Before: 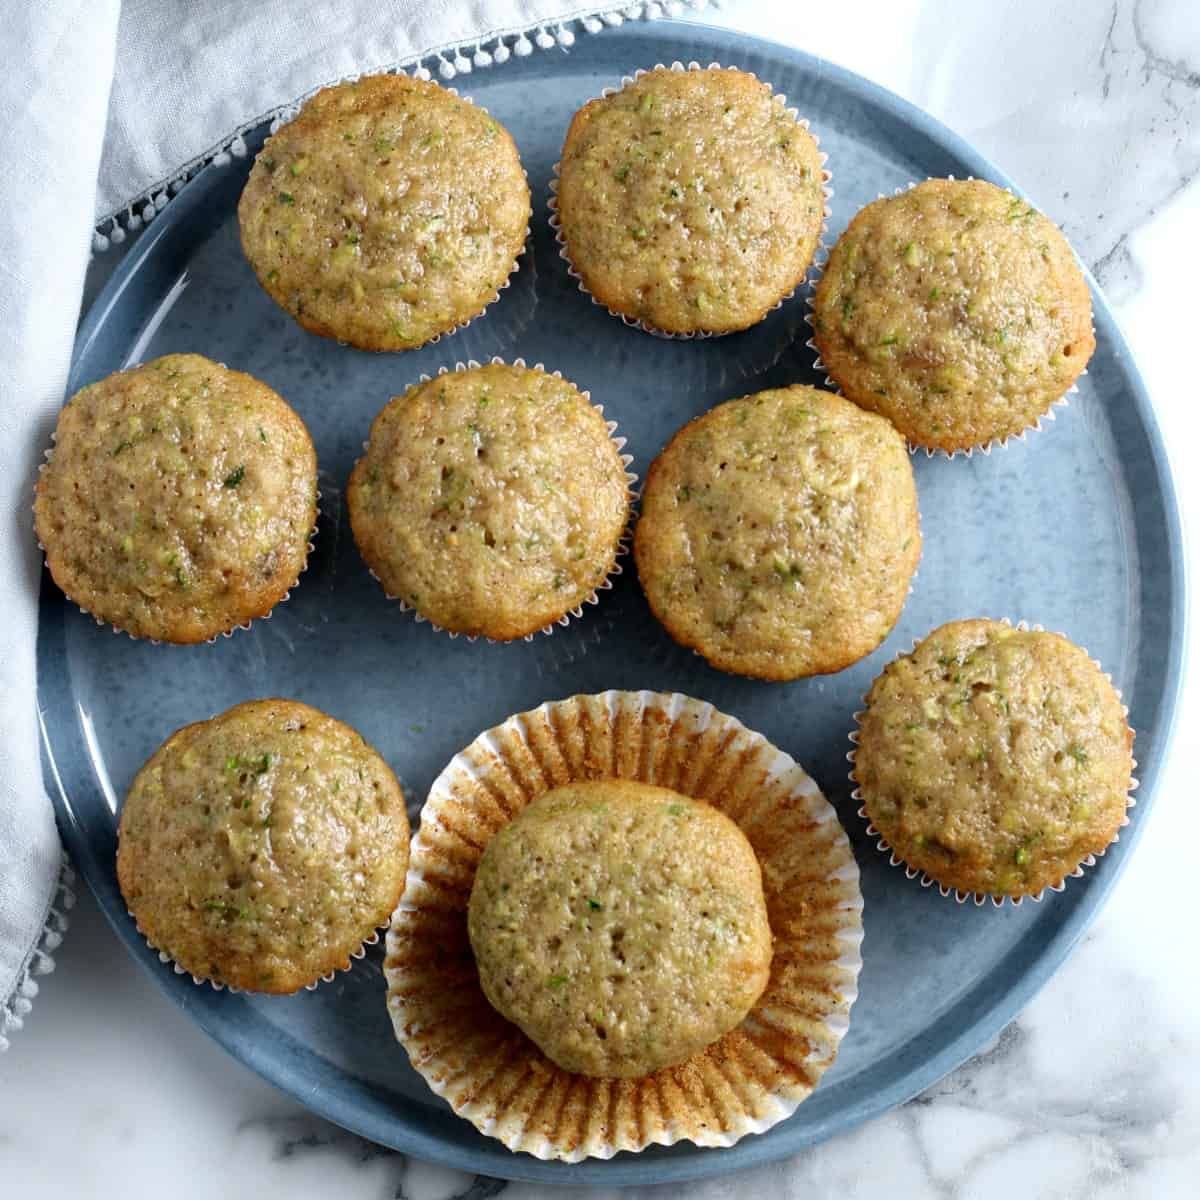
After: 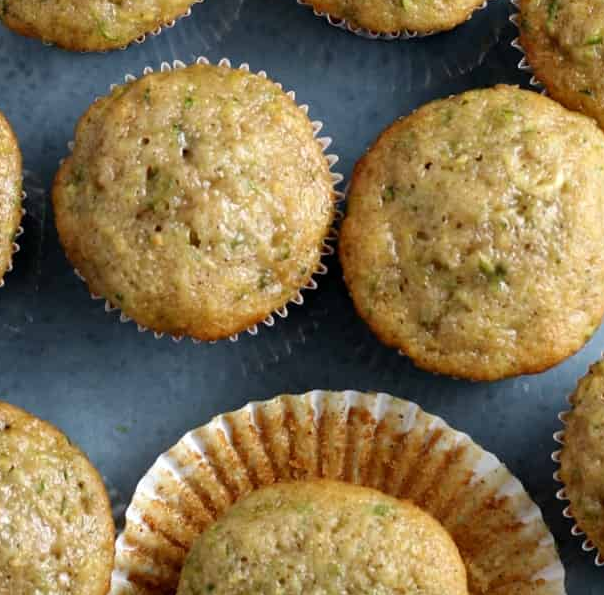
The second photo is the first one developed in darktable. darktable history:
crop: left 24.632%, top 25.059%, right 24.98%, bottom 25.295%
